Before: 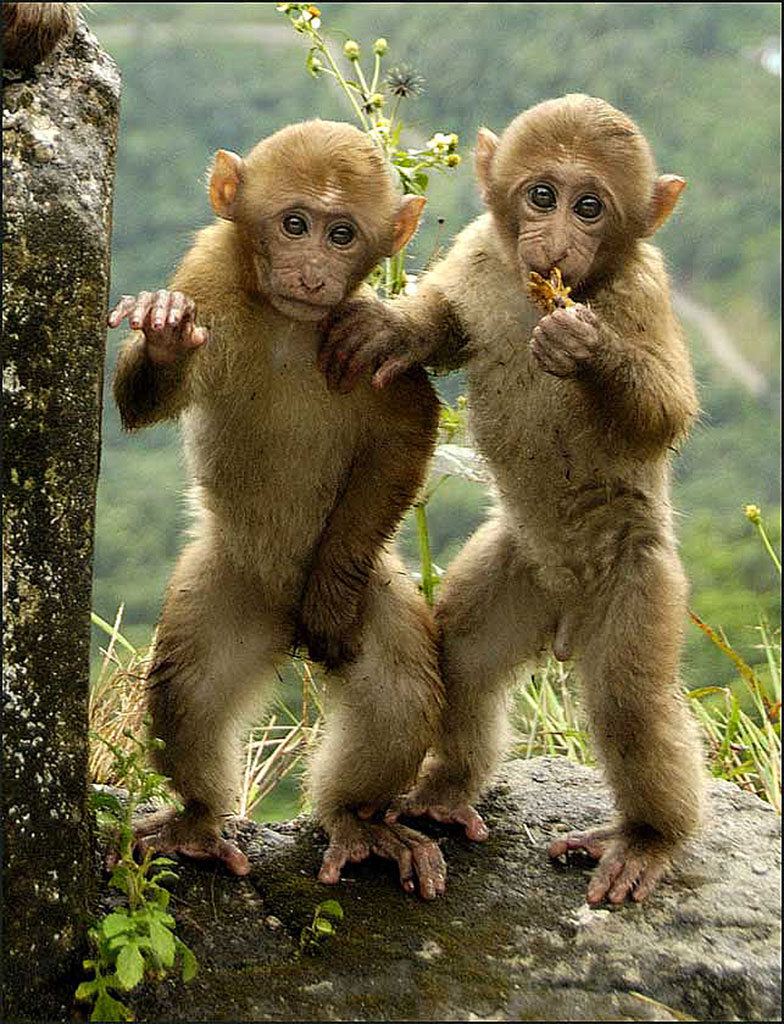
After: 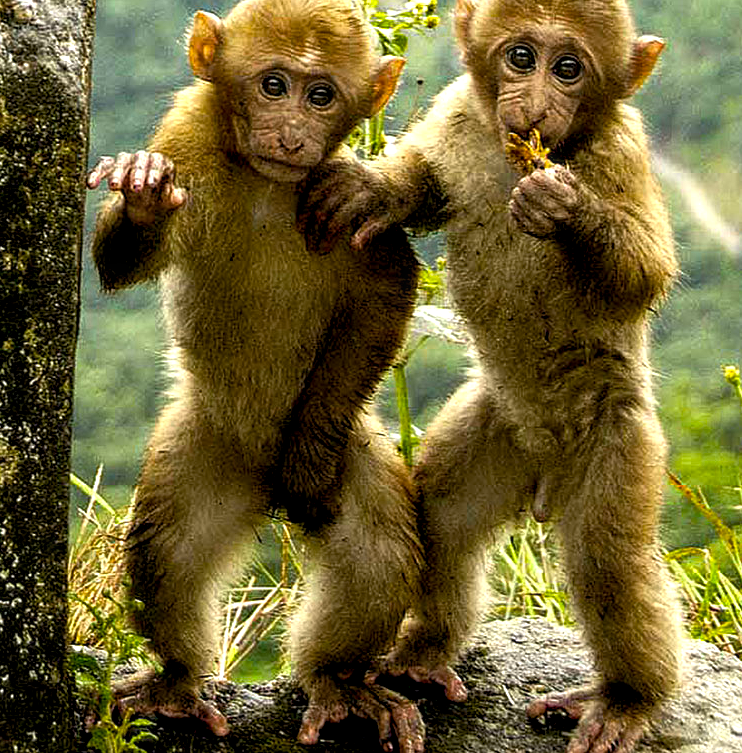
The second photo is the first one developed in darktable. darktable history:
color balance rgb: shadows lift › hue 85.8°, global offset › luminance -0.888%, perceptual saturation grading › global saturation 30.192%, perceptual brilliance grading › global brilliance 15.699%, perceptual brilliance grading › shadows -34.941%
crop and rotate: left 2.783%, top 13.659%, right 2.546%, bottom 12.764%
local contrast: on, module defaults
levels: mode automatic
